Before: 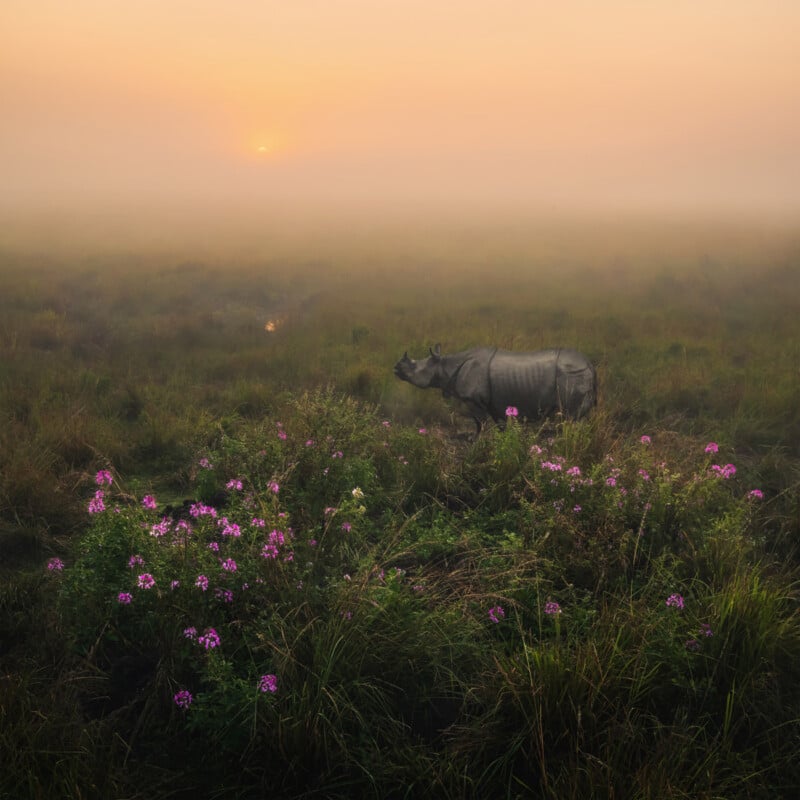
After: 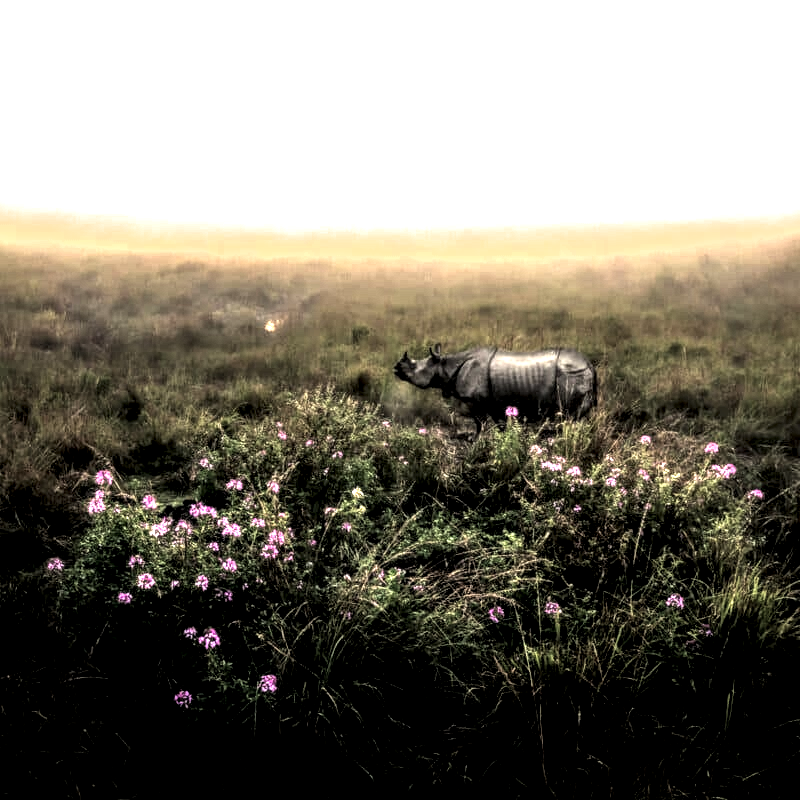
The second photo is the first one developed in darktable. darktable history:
local contrast: detail 203%
filmic rgb: black relative exposure -8.2 EV, white relative exposure 2.2 EV, threshold 3 EV, hardness 7.11, latitude 85.74%, contrast 1.696, highlights saturation mix -4%, shadows ↔ highlights balance -2.69%, color science v5 (2021), contrast in shadows safe, contrast in highlights safe, enable highlight reconstruction true
exposure: black level correction 0, exposure 0.9 EV, compensate highlight preservation false
